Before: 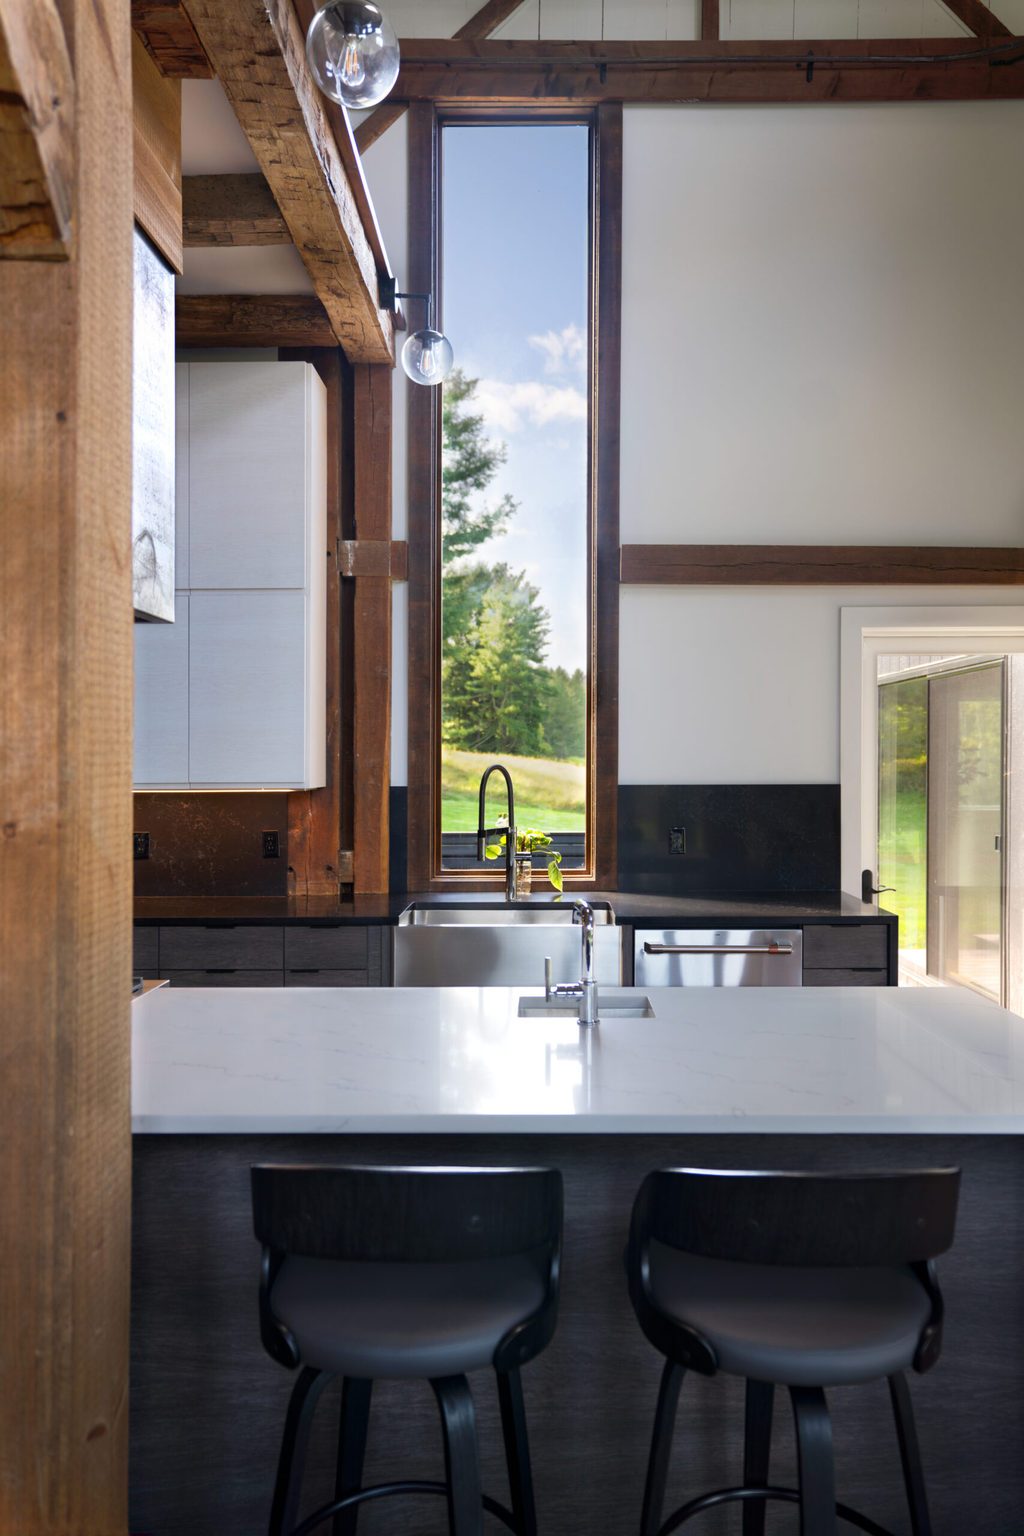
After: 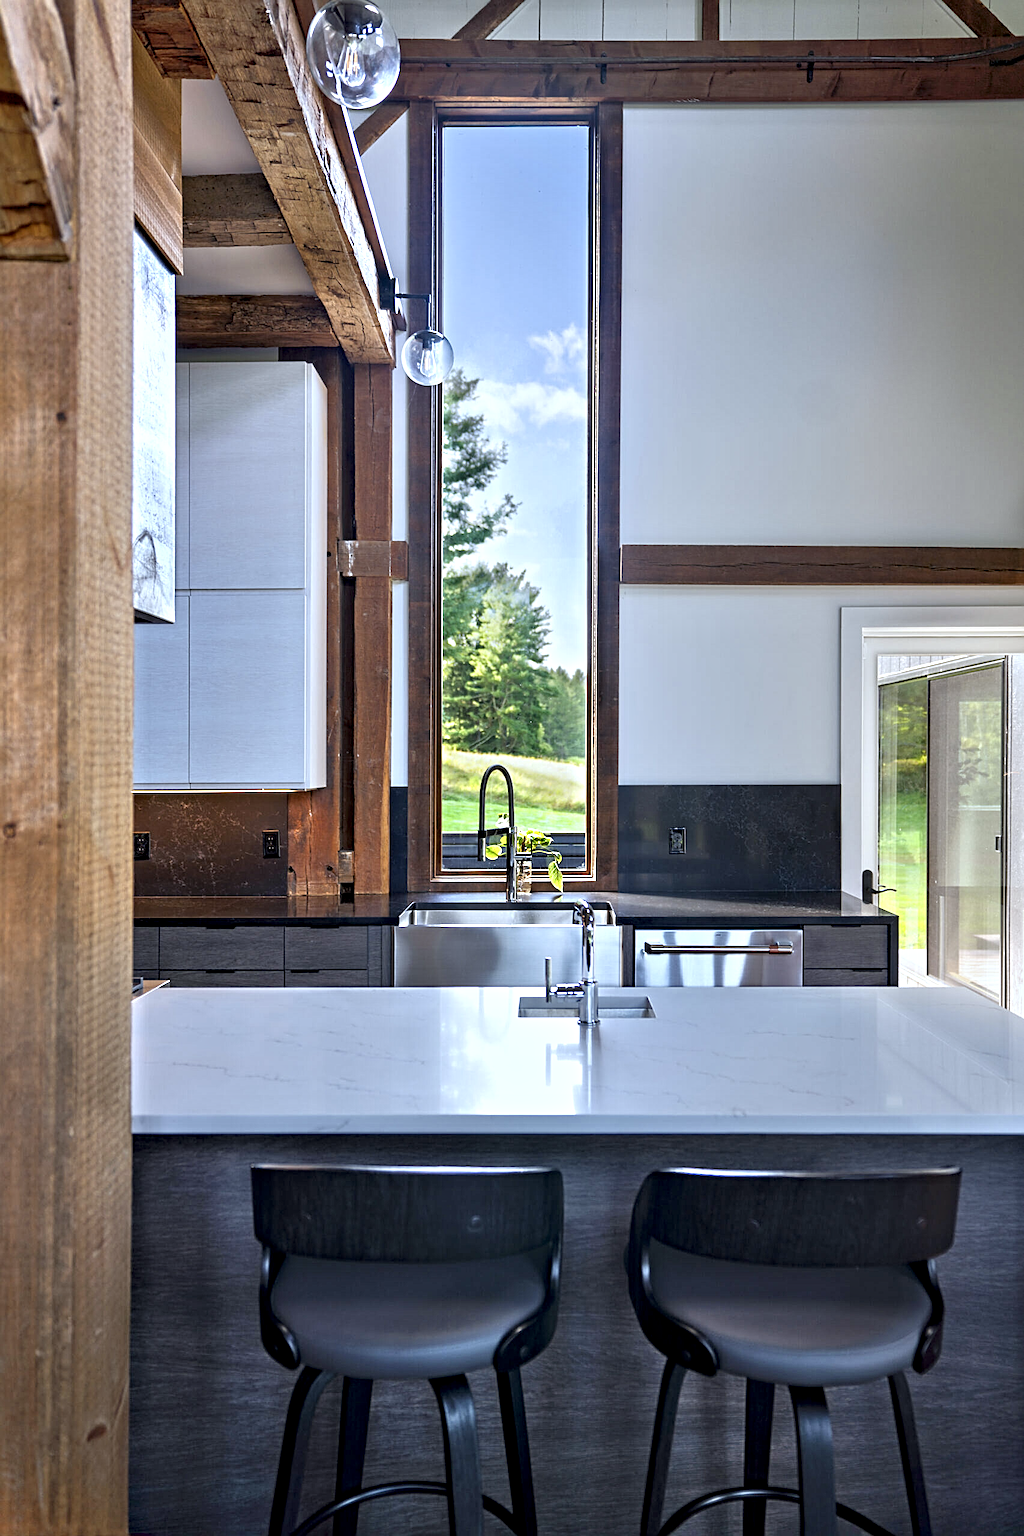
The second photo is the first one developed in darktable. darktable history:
white balance: red 0.924, blue 1.095
contrast equalizer: octaves 7, y [[0.5, 0.542, 0.583, 0.625, 0.667, 0.708], [0.5 ×6], [0.5 ×6], [0 ×6], [0 ×6]]
tone equalizer: -8 EV 1 EV, -7 EV 1 EV, -6 EV 1 EV, -5 EV 1 EV, -4 EV 1 EV, -3 EV 0.75 EV, -2 EV 0.5 EV, -1 EV 0.25 EV
sharpen: on, module defaults
